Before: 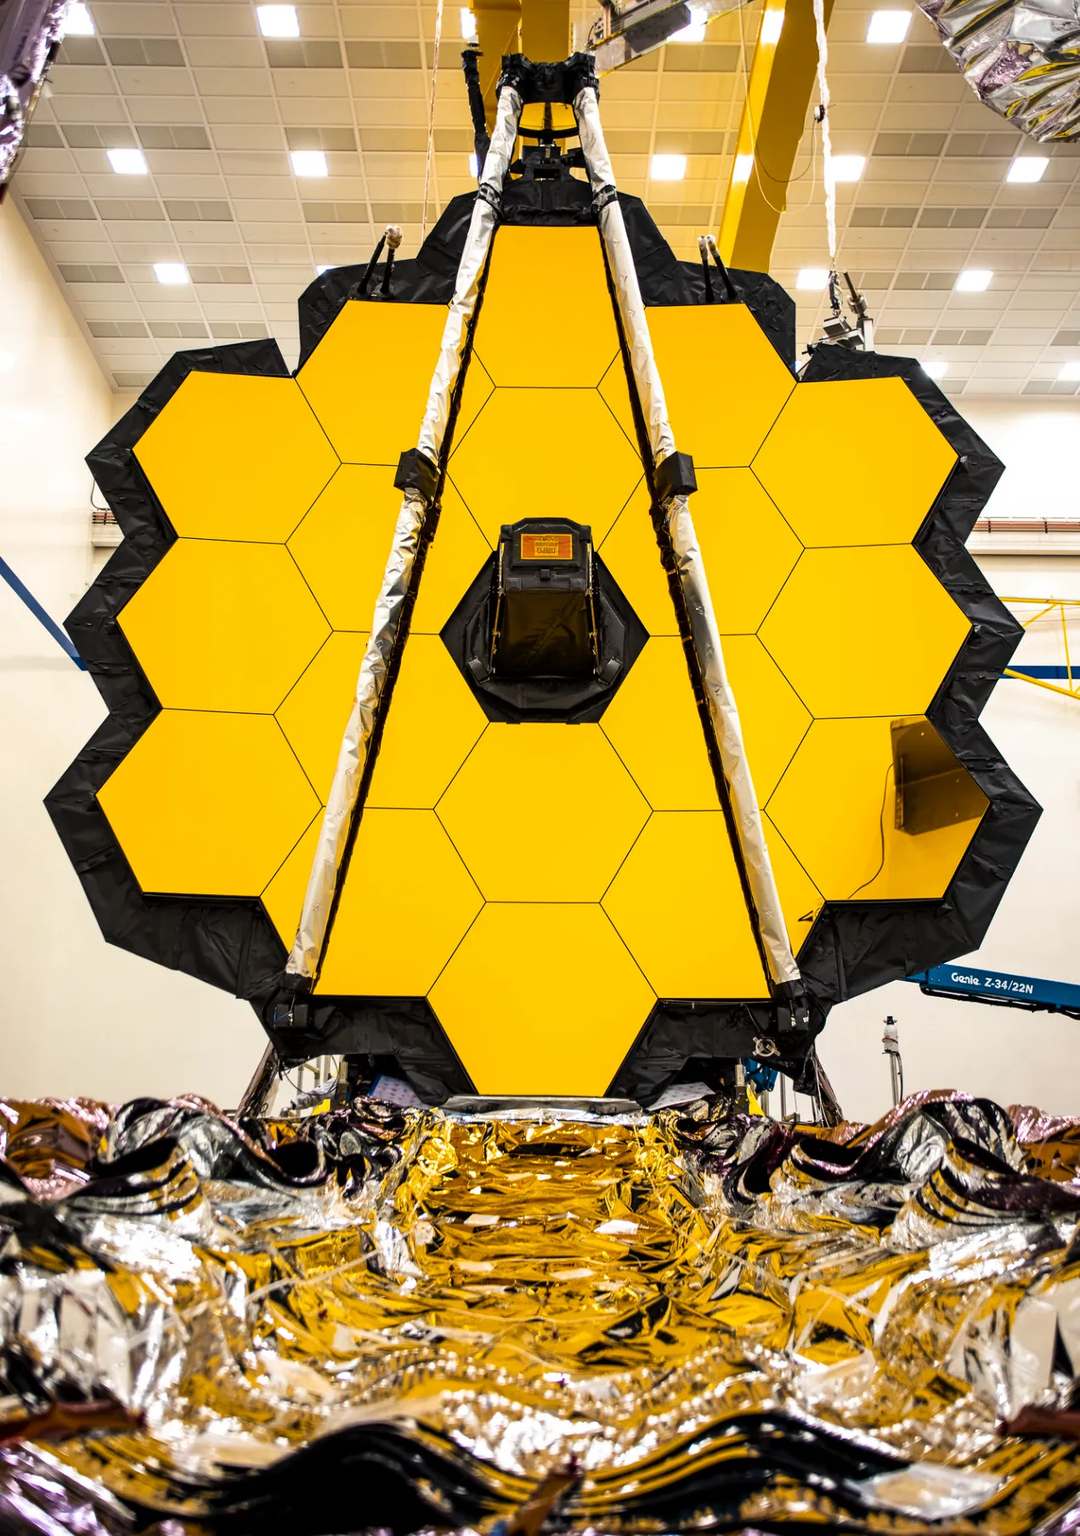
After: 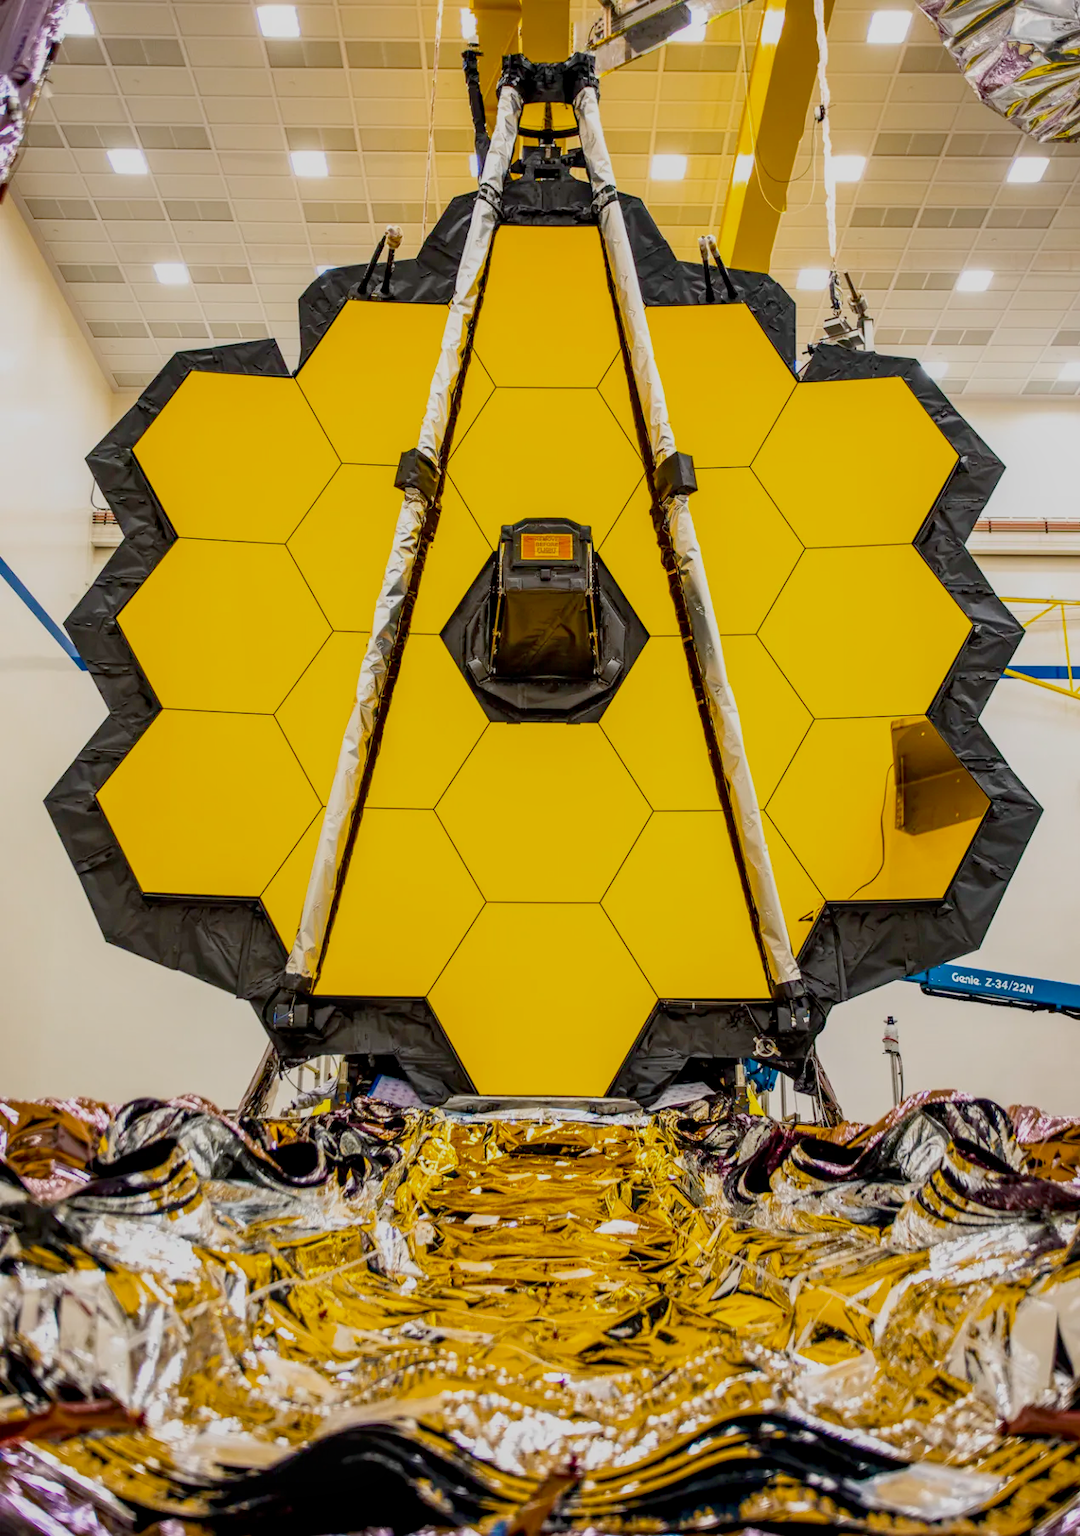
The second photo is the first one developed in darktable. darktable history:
local contrast: on, module defaults
color balance rgb: shadows lift › chroma 0.786%, shadows lift › hue 115.72°, perceptual saturation grading › global saturation 1.765%, perceptual saturation grading › highlights -1.465%, perceptual saturation grading › mid-tones 4.606%, perceptual saturation grading › shadows 8.767%, global vibrance 24.227%, contrast -25.215%
